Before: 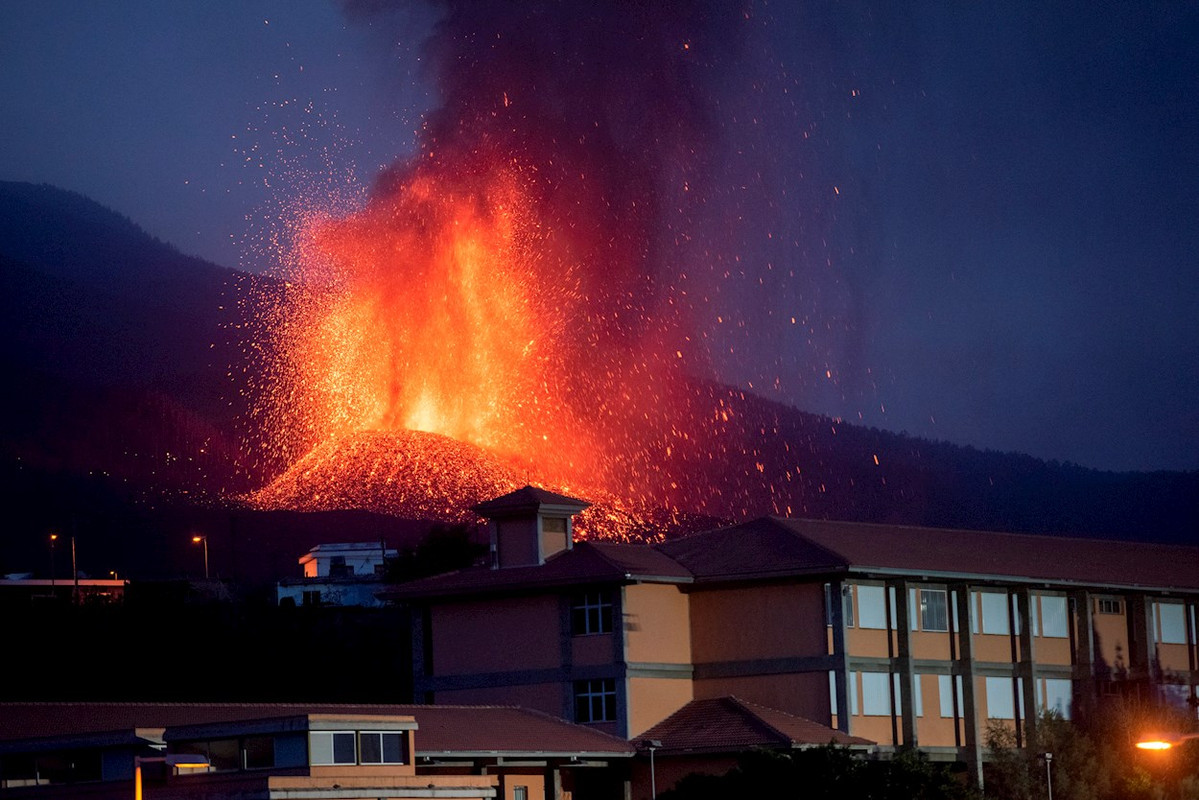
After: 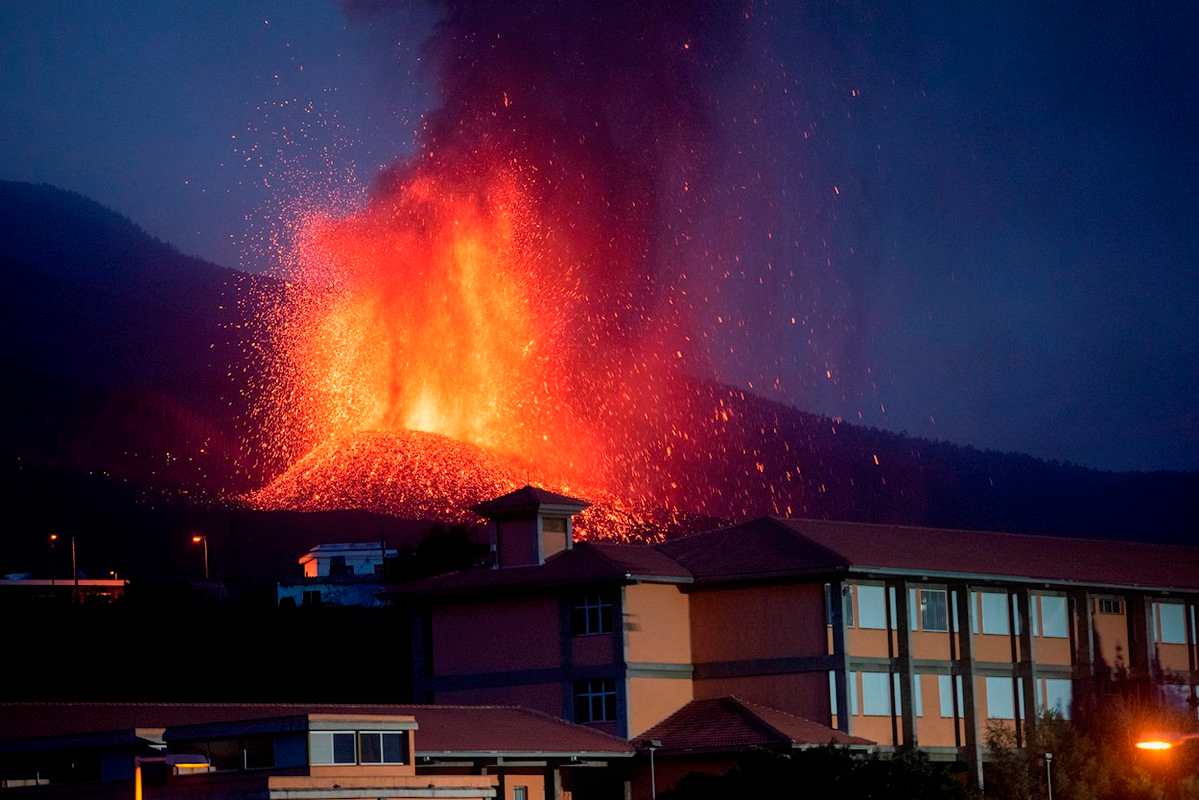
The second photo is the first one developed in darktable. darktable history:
contrast equalizer: octaves 7, y [[0.5, 0.486, 0.447, 0.446, 0.489, 0.5], [0.5 ×6], [0.5 ×6], [0 ×6], [0 ×6]], mix 0.313
